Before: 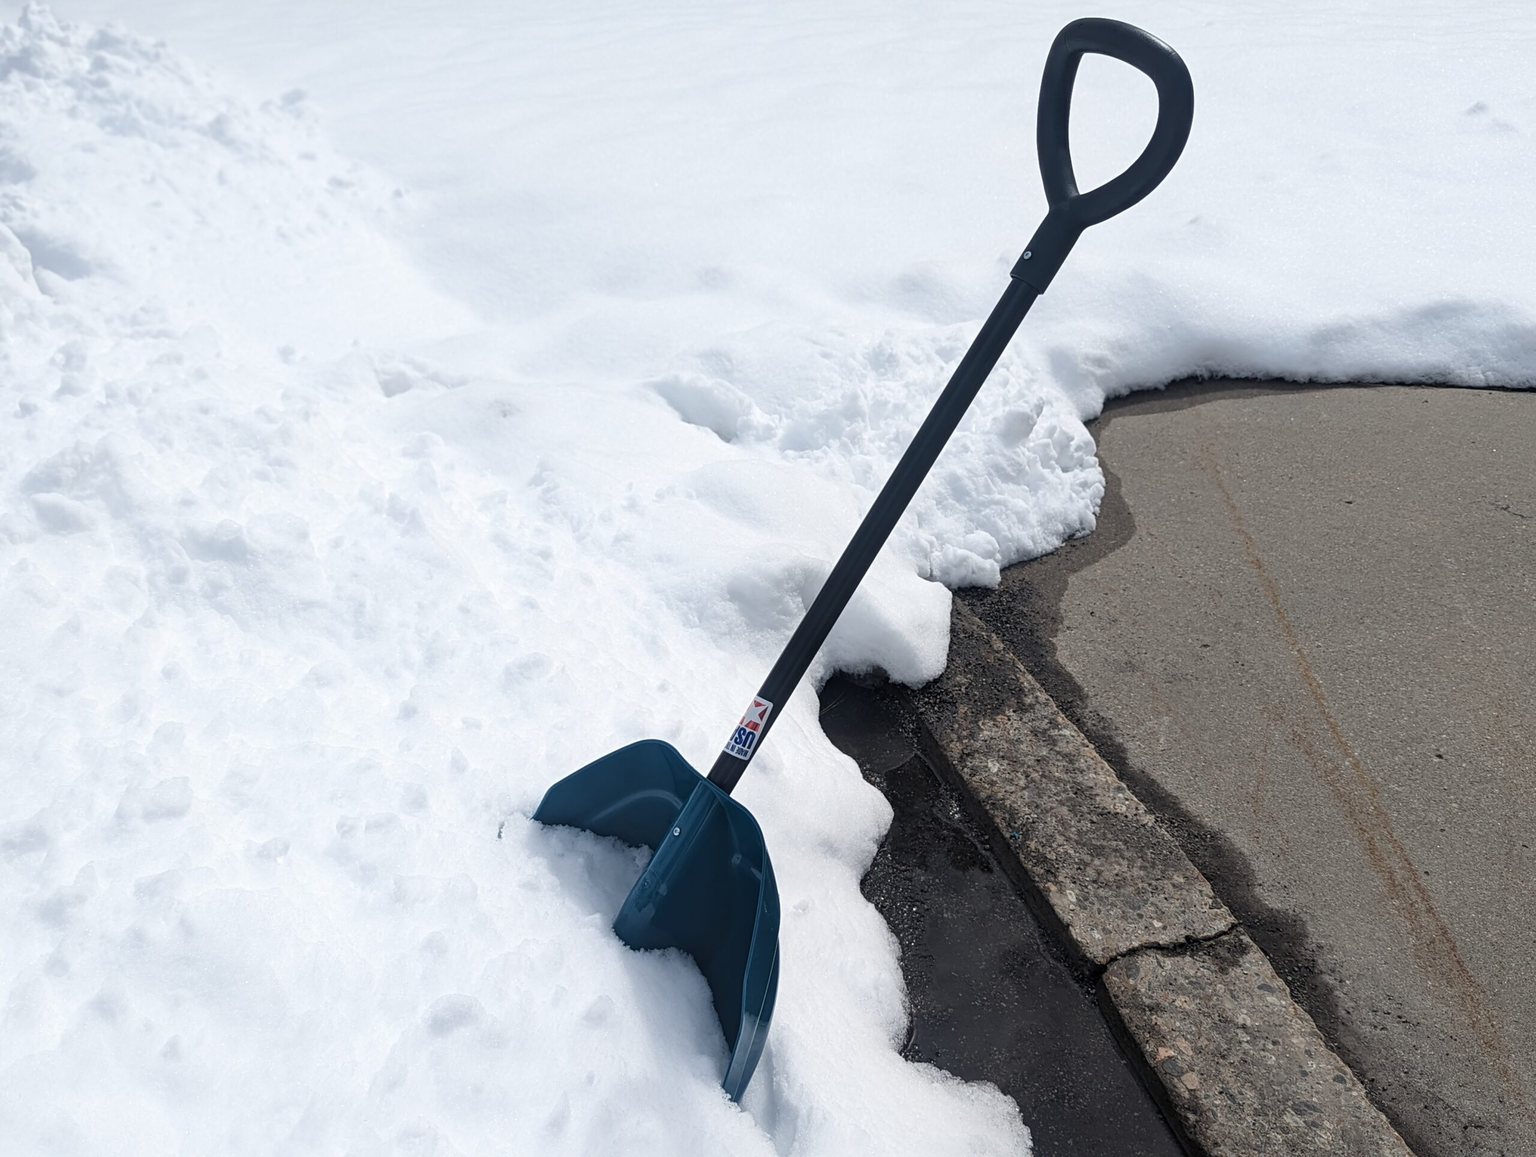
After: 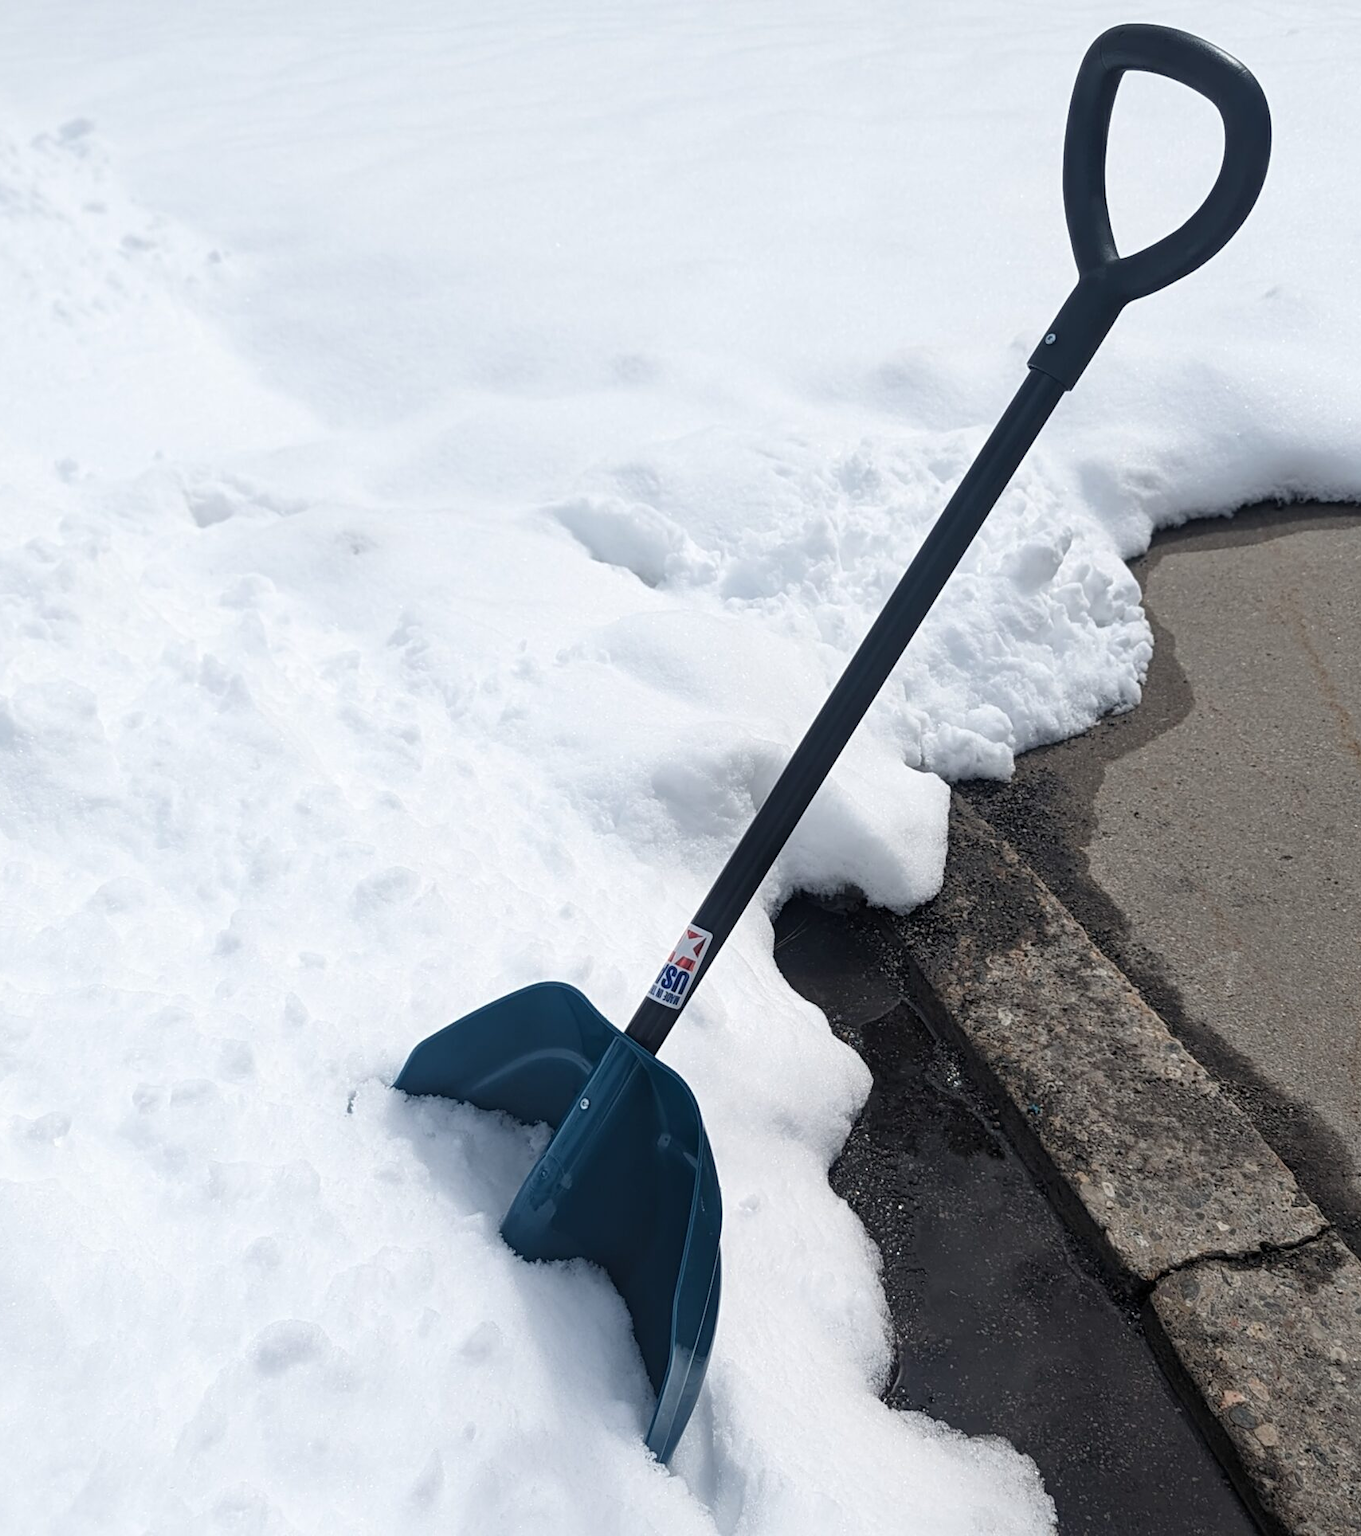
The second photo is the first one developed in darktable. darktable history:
crop: left 15.42%, right 17.818%
